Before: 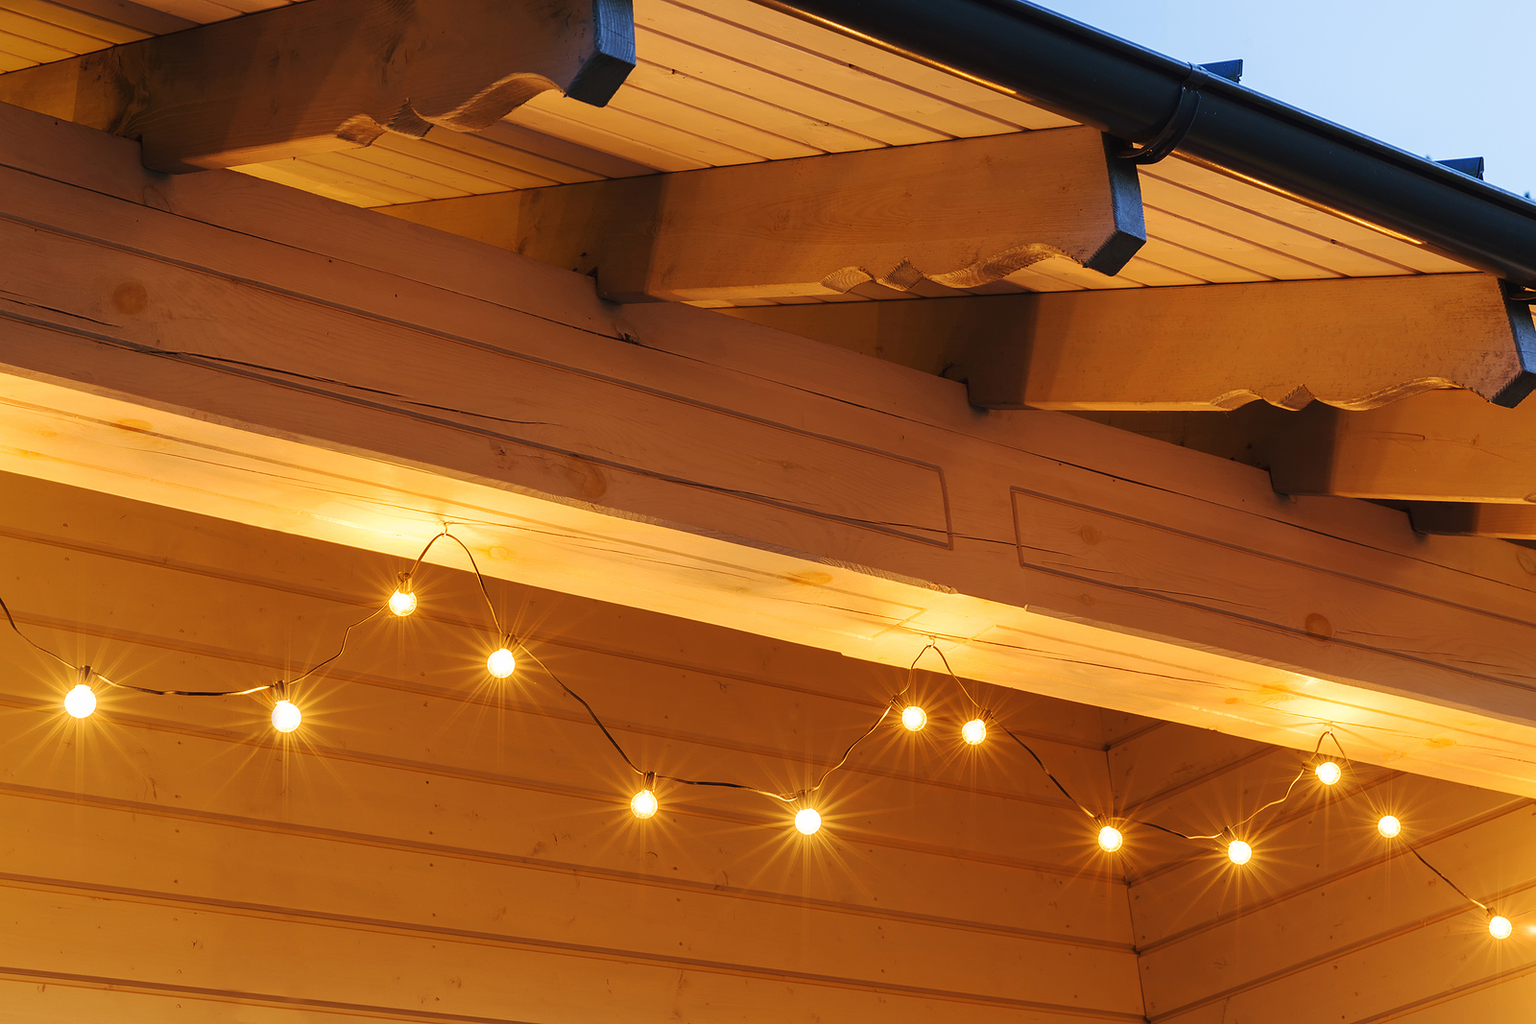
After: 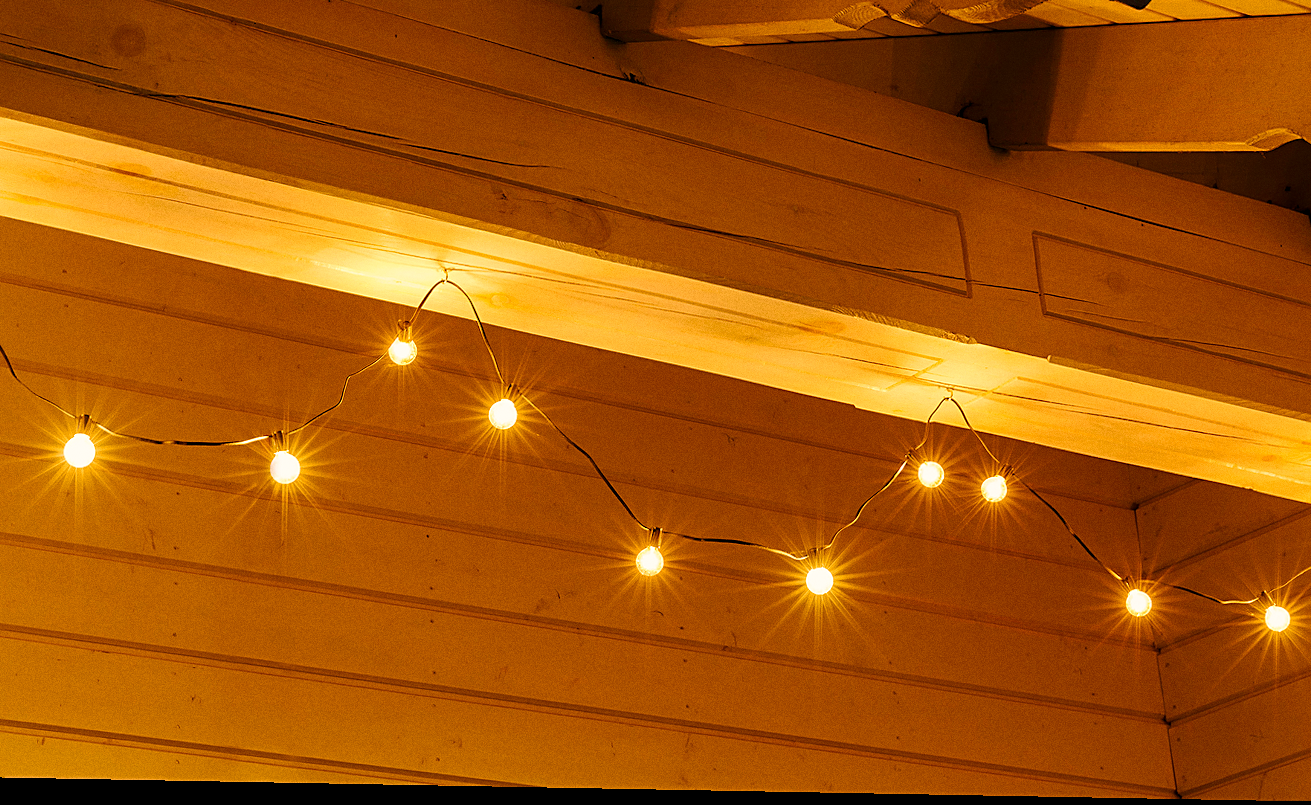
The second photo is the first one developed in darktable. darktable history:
sharpen: on, module defaults
color balance rgb: shadows lift › chroma 1%, shadows lift › hue 240.84°, highlights gain › chroma 2%, highlights gain › hue 73.2°, global offset › luminance -0.5%, perceptual saturation grading › global saturation 20%, perceptual saturation grading › highlights -25%, perceptual saturation grading › shadows 50%, global vibrance 25.26%
crop: top 26.531%, right 17.959%
grain: coarseness 0.47 ISO
rotate and perspective: lens shift (horizontal) -0.055, automatic cropping off
